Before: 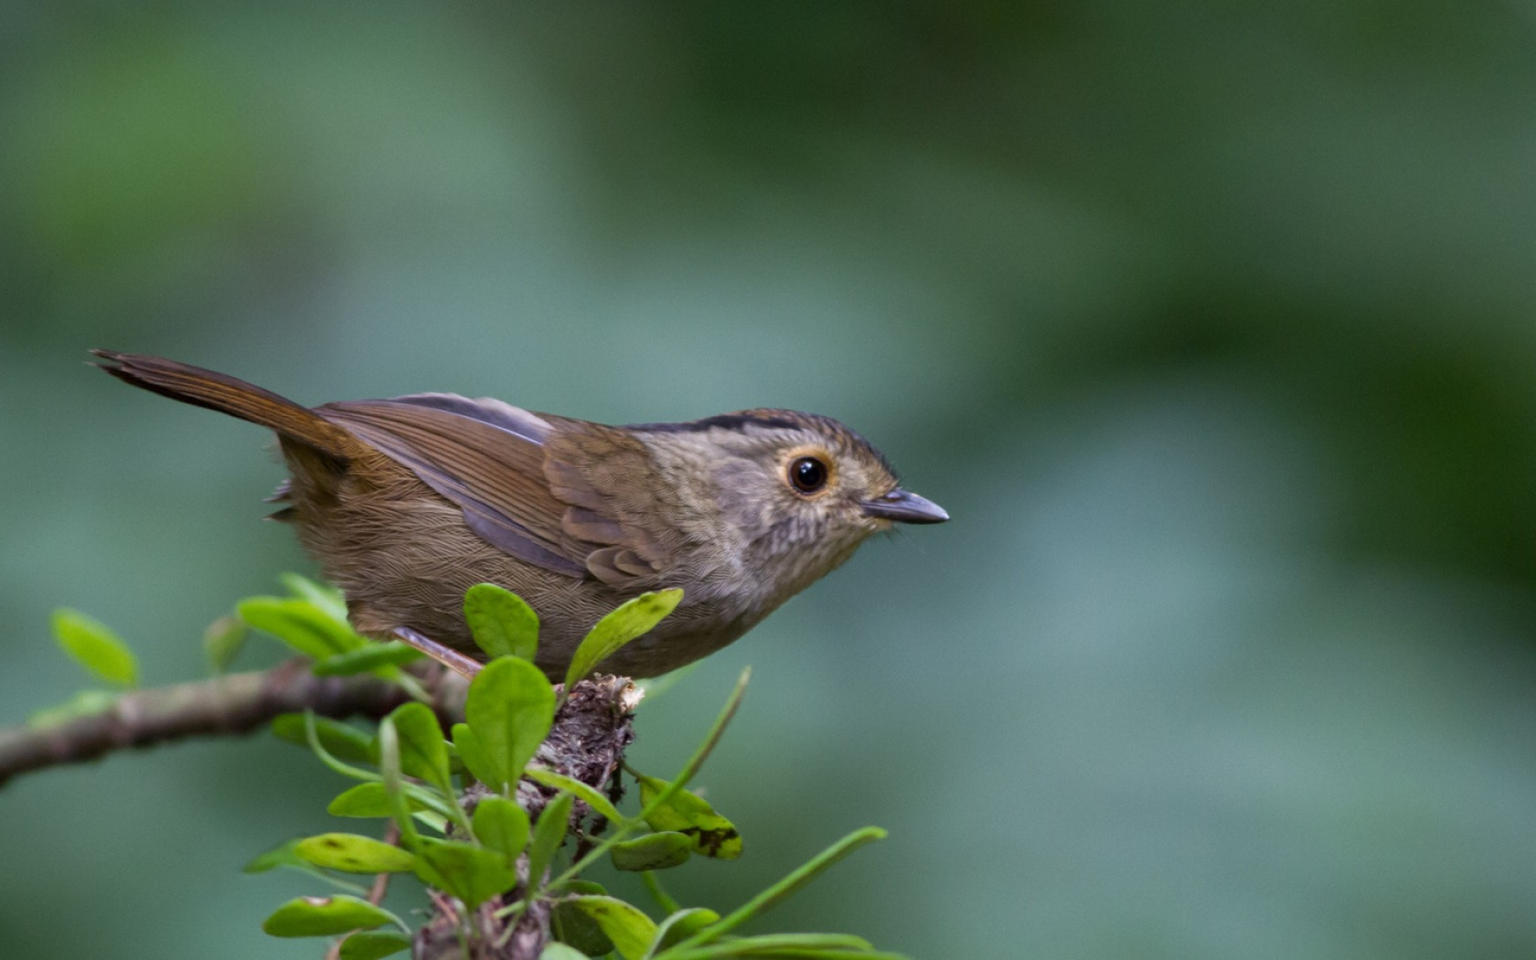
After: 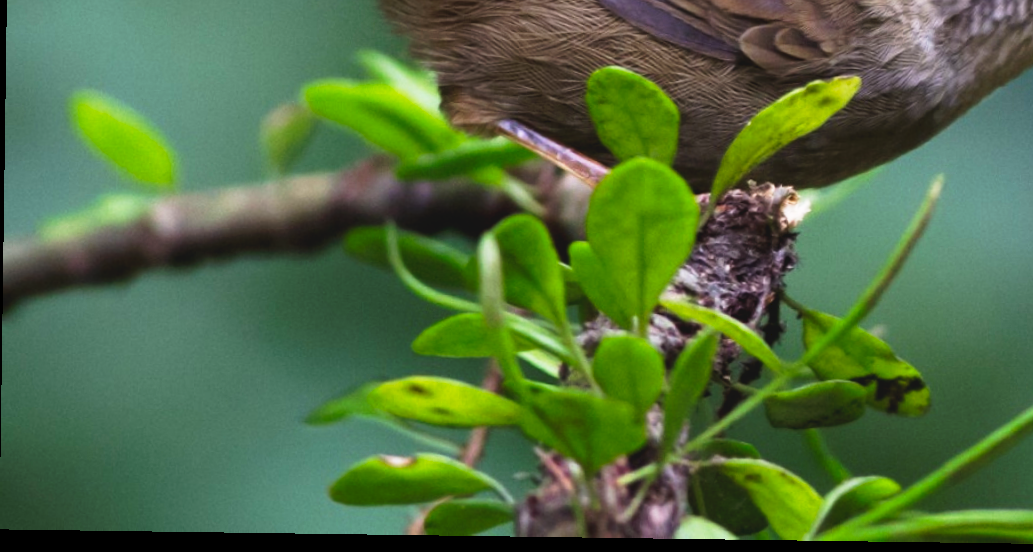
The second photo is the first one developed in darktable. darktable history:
tone curve: curves: ch0 [(0, 0) (0.003, 0.063) (0.011, 0.063) (0.025, 0.063) (0.044, 0.066) (0.069, 0.071) (0.1, 0.09) (0.136, 0.116) (0.177, 0.144) (0.224, 0.192) (0.277, 0.246) (0.335, 0.311) (0.399, 0.399) (0.468, 0.49) (0.543, 0.589) (0.623, 0.709) (0.709, 0.827) (0.801, 0.918) (0.898, 0.969) (1, 1)], preserve colors none
crop and rotate: top 54.778%, right 46.61%, bottom 0.159%
rotate and perspective: rotation 0.8°, automatic cropping off
